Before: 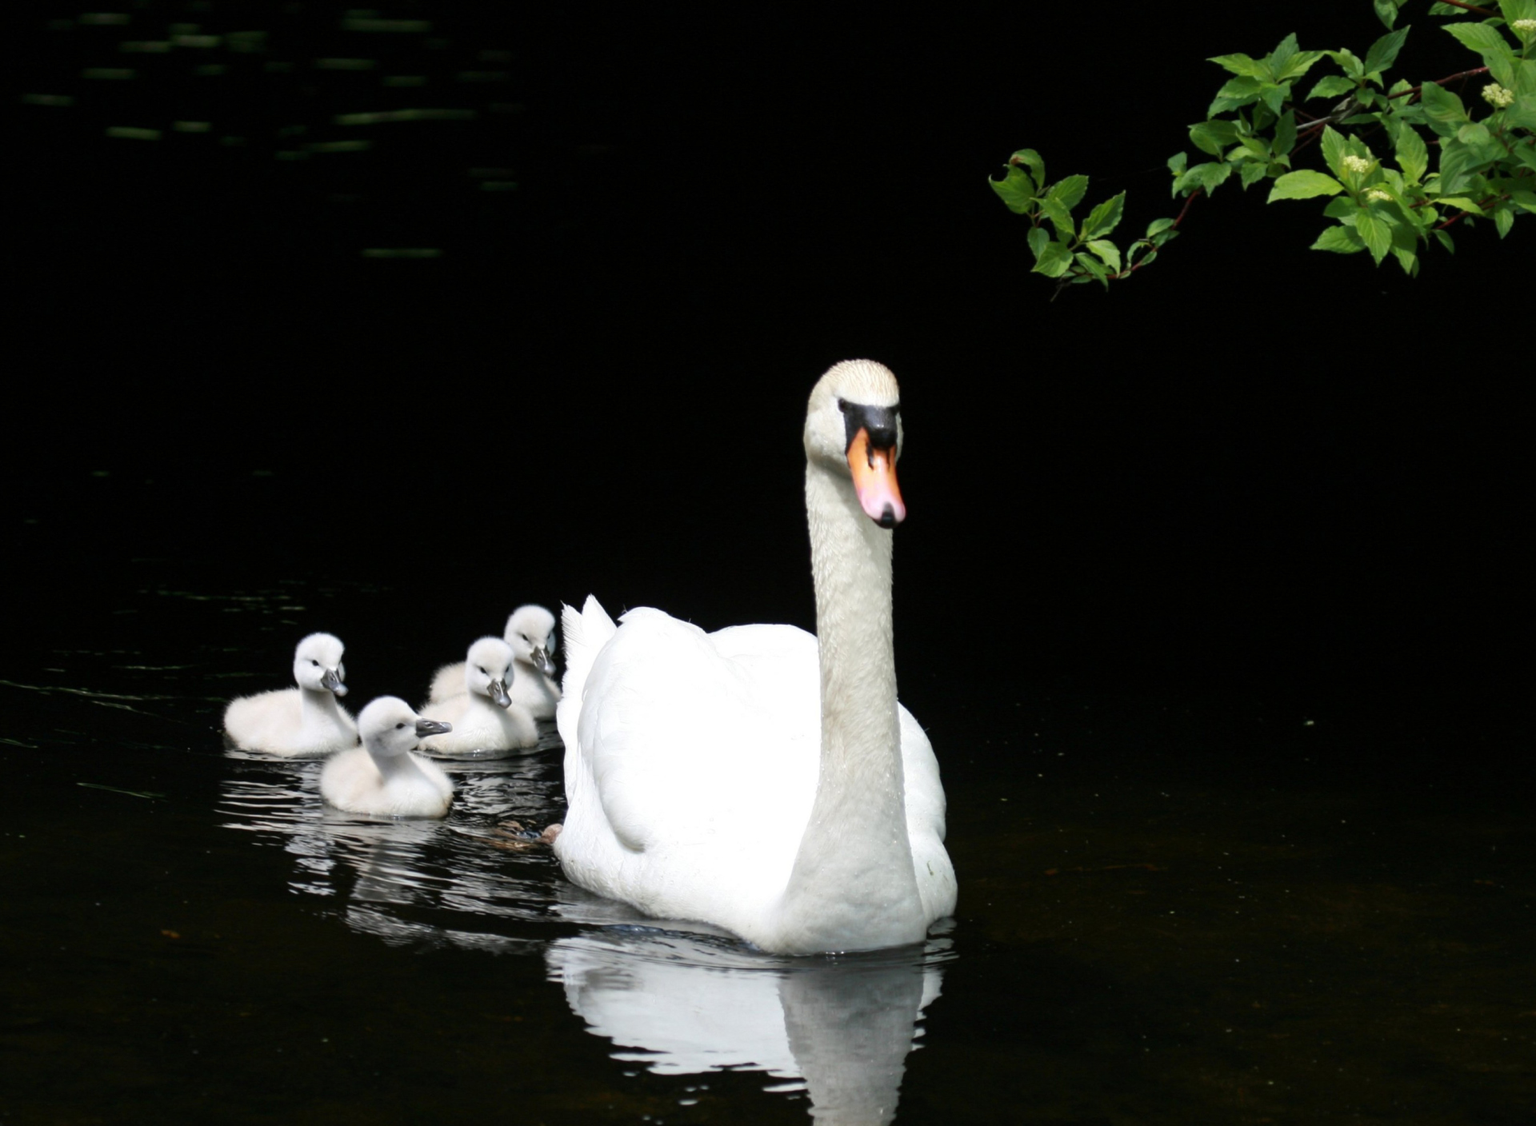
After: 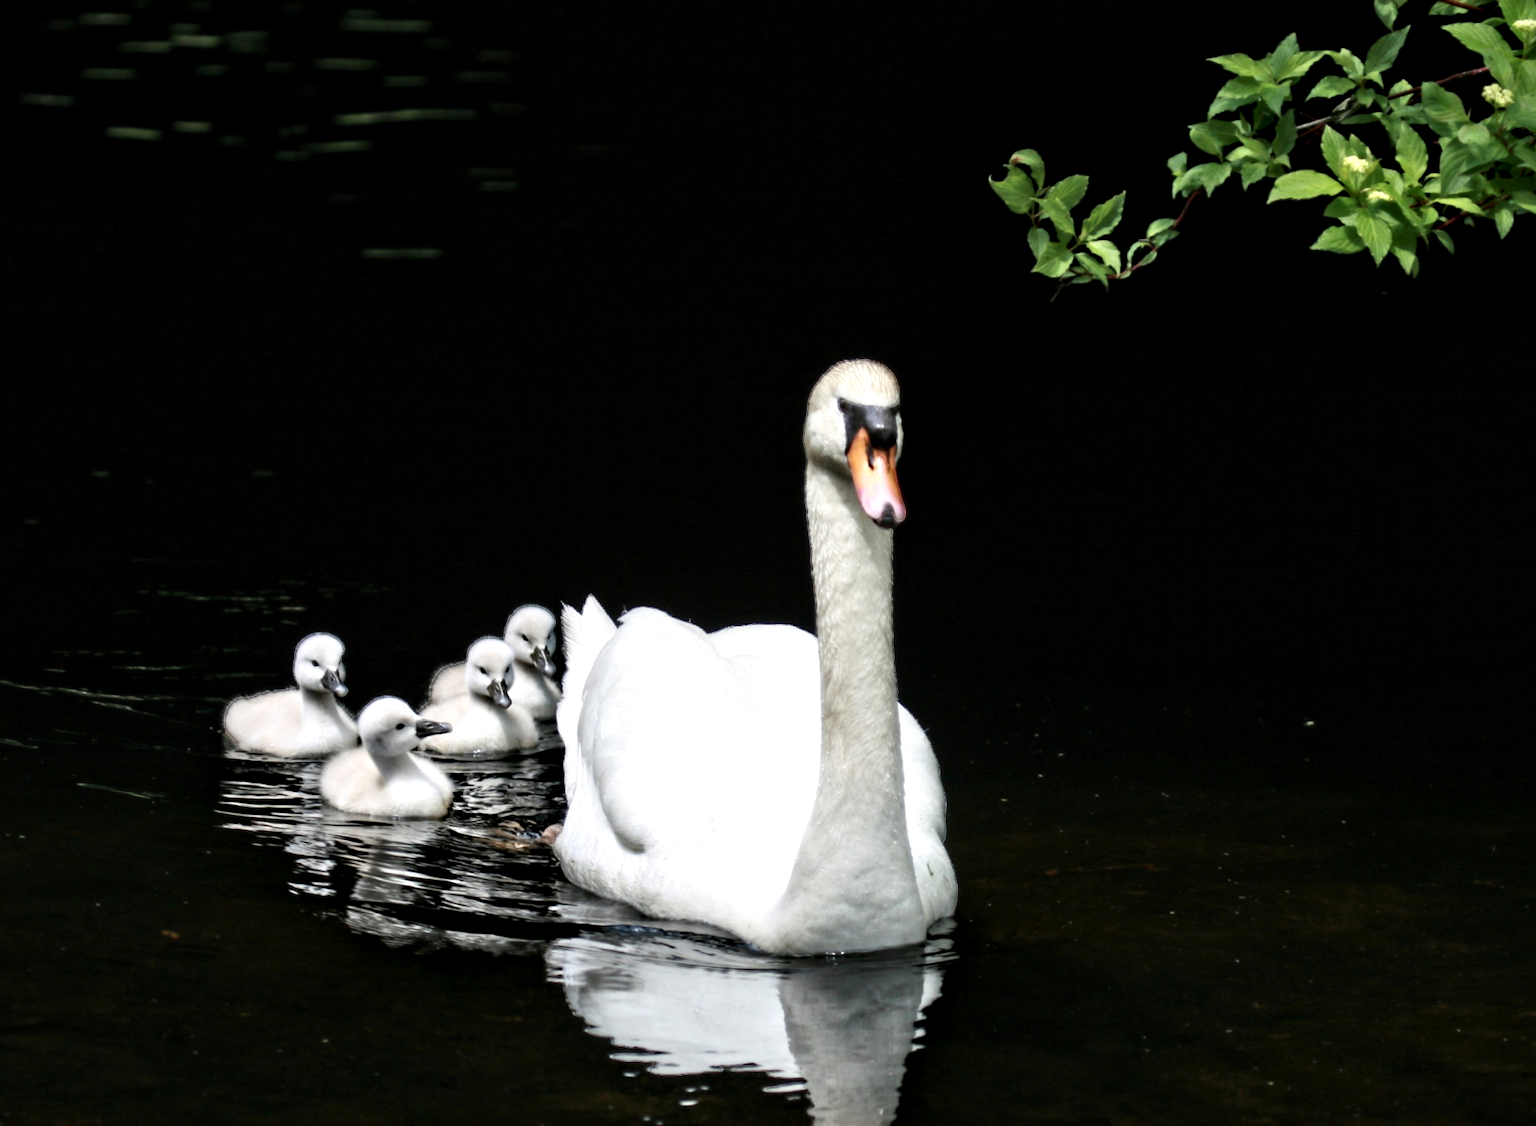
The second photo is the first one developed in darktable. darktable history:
contrast equalizer: octaves 7, y [[0.511, 0.558, 0.631, 0.632, 0.559, 0.512], [0.5 ×6], [0.507, 0.559, 0.627, 0.644, 0.647, 0.647], [0 ×6], [0 ×6]]
